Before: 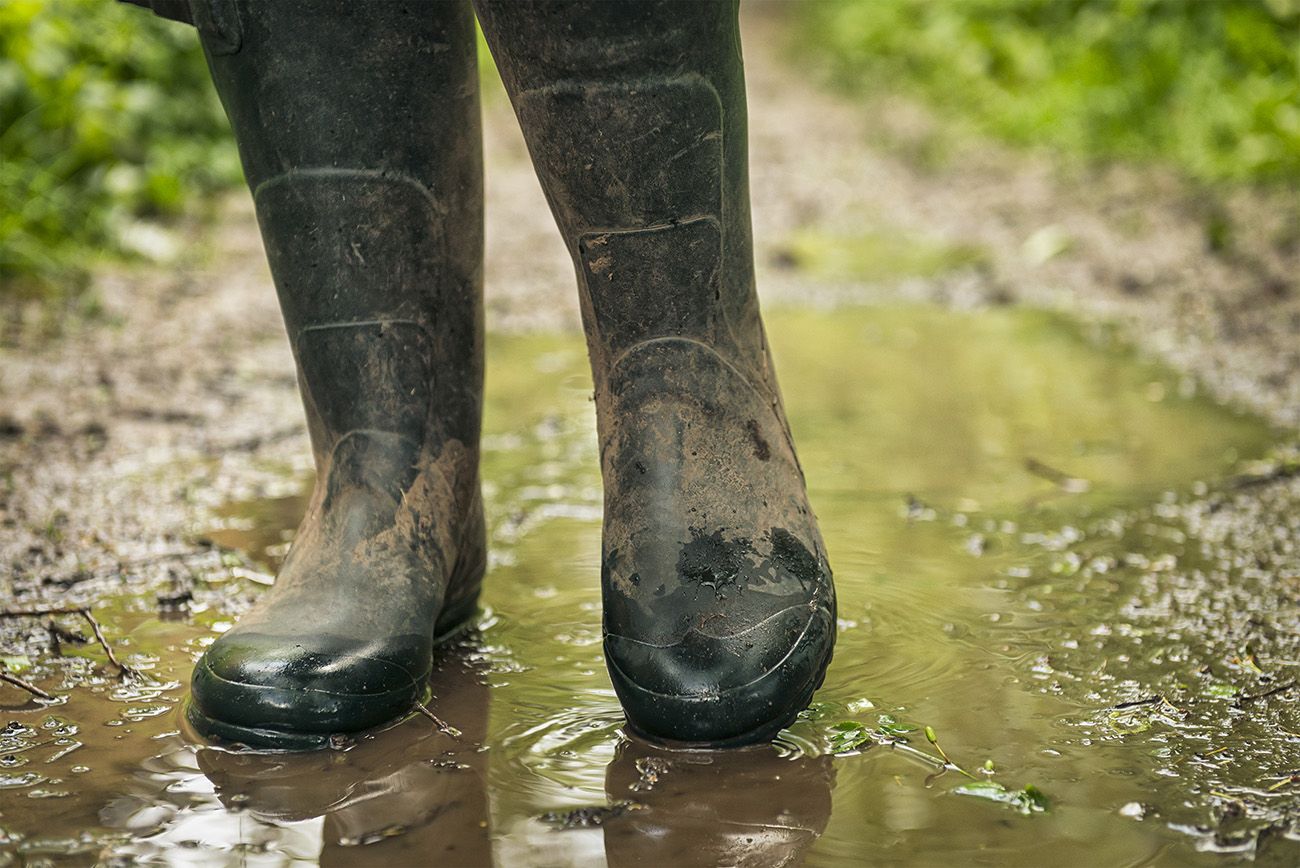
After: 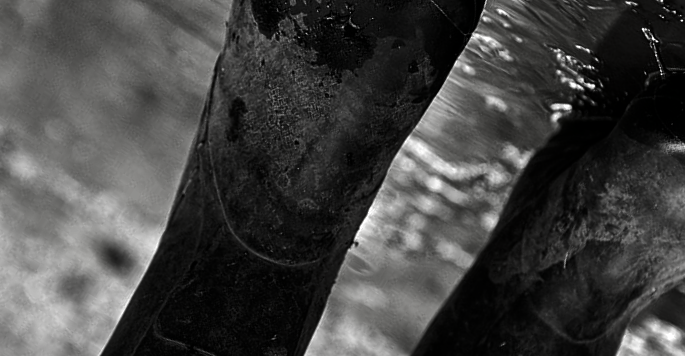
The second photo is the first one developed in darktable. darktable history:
contrast brightness saturation: contrast 0.018, brightness -0.988, saturation -0.983
crop and rotate: angle 148.12°, left 9.131%, top 15.596%, right 4.443%, bottom 17.017%
tone equalizer: edges refinement/feathering 500, mask exposure compensation -1.57 EV, preserve details no
shadows and highlights: shadows 36.18, highlights -26.97, soften with gaussian
color balance rgb: perceptual saturation grading › global saturation 25.687%, perceptual brilliance grading › global brilliance 18.357%, saturation formula JzAzBz (2021)
